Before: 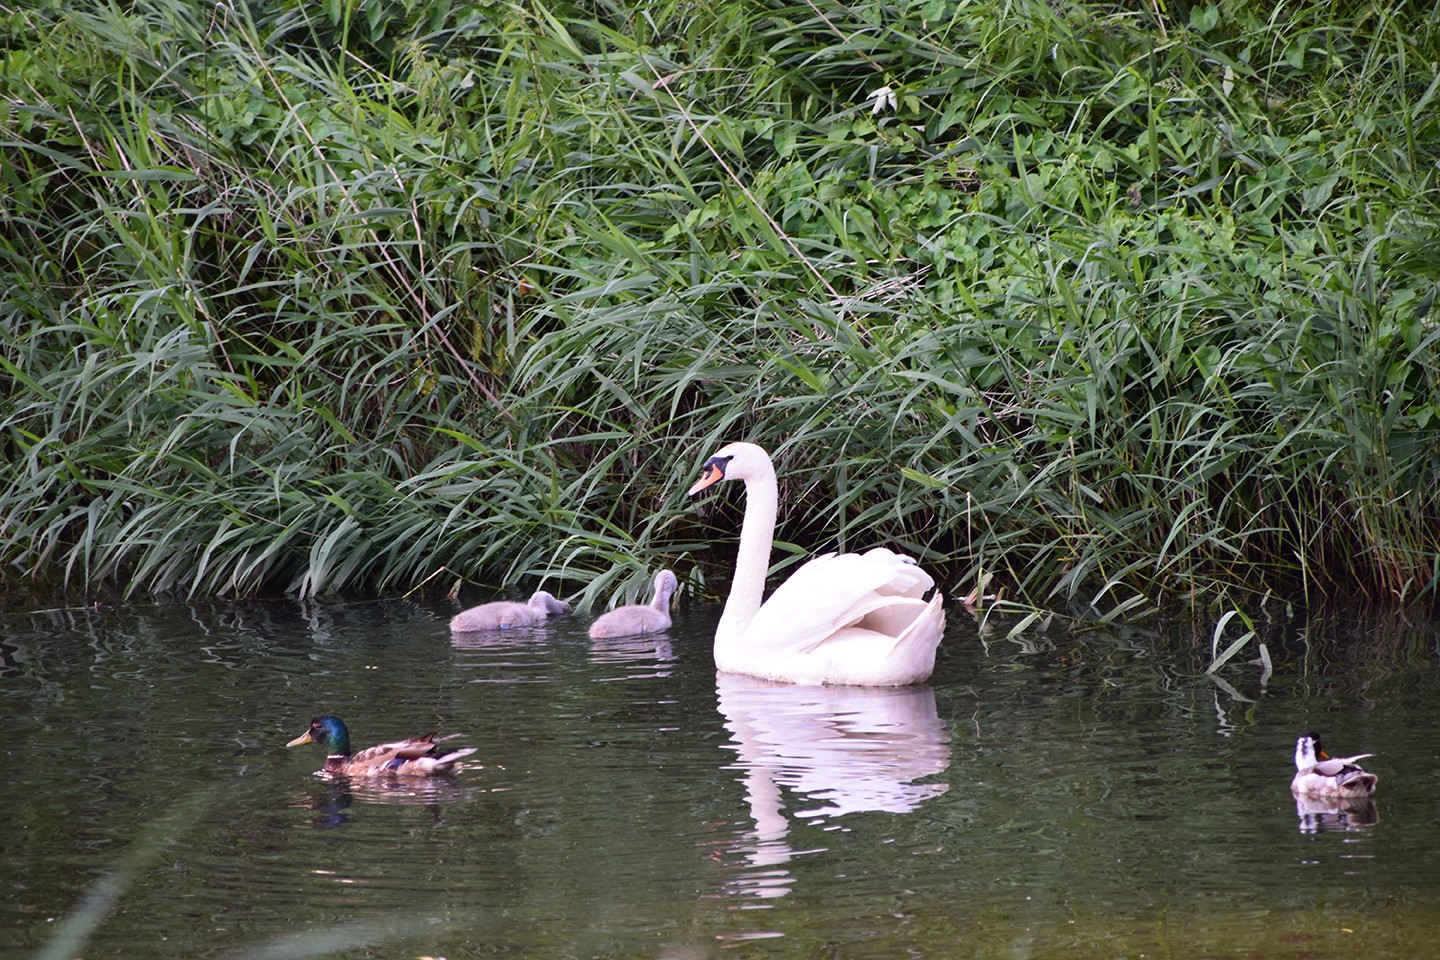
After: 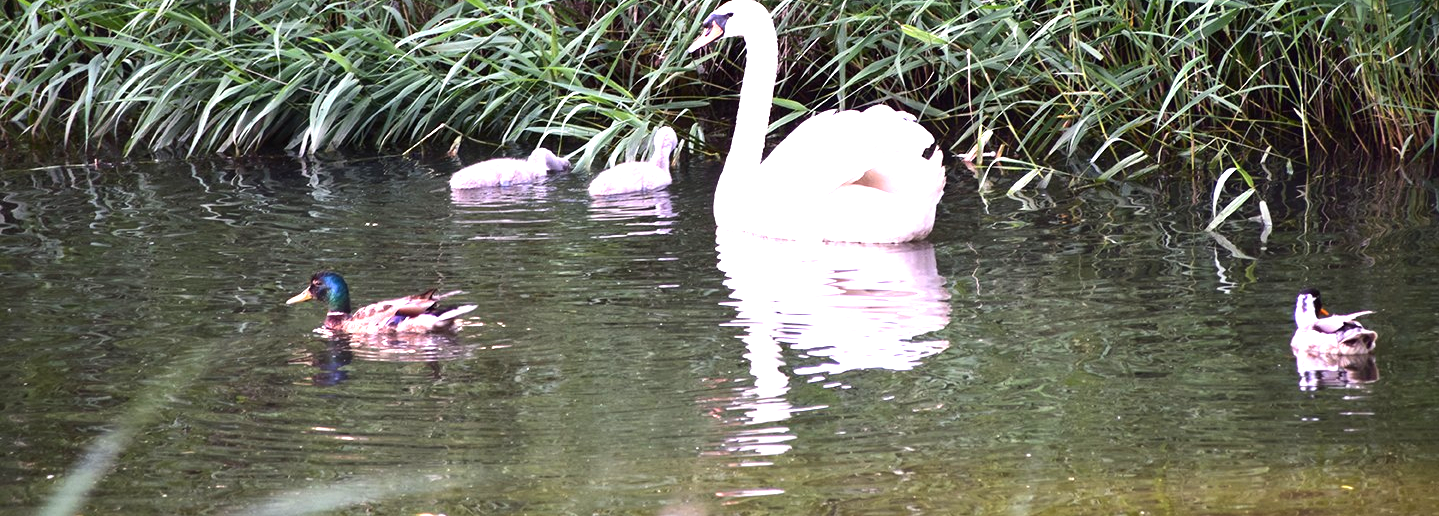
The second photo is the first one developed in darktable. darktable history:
tone equalizer: -8 EV -0.417 EV, -7 EV -0.389 EV, -6 EV -0.333 EV, -5 EV -0.222 EV, -3 EV 0.222 EV, -2 EV 0.333 EV, -1 EV 0.389 EV, +0 EV 0.417 EV, edges refinement/feathering 500, mask exposure compensation -1.57 EV, preserve details no
crop and rotate: top 46.237%
vibrance: on, module defaults
exposure: exposure 1 EV, compensate highlight preservation false
